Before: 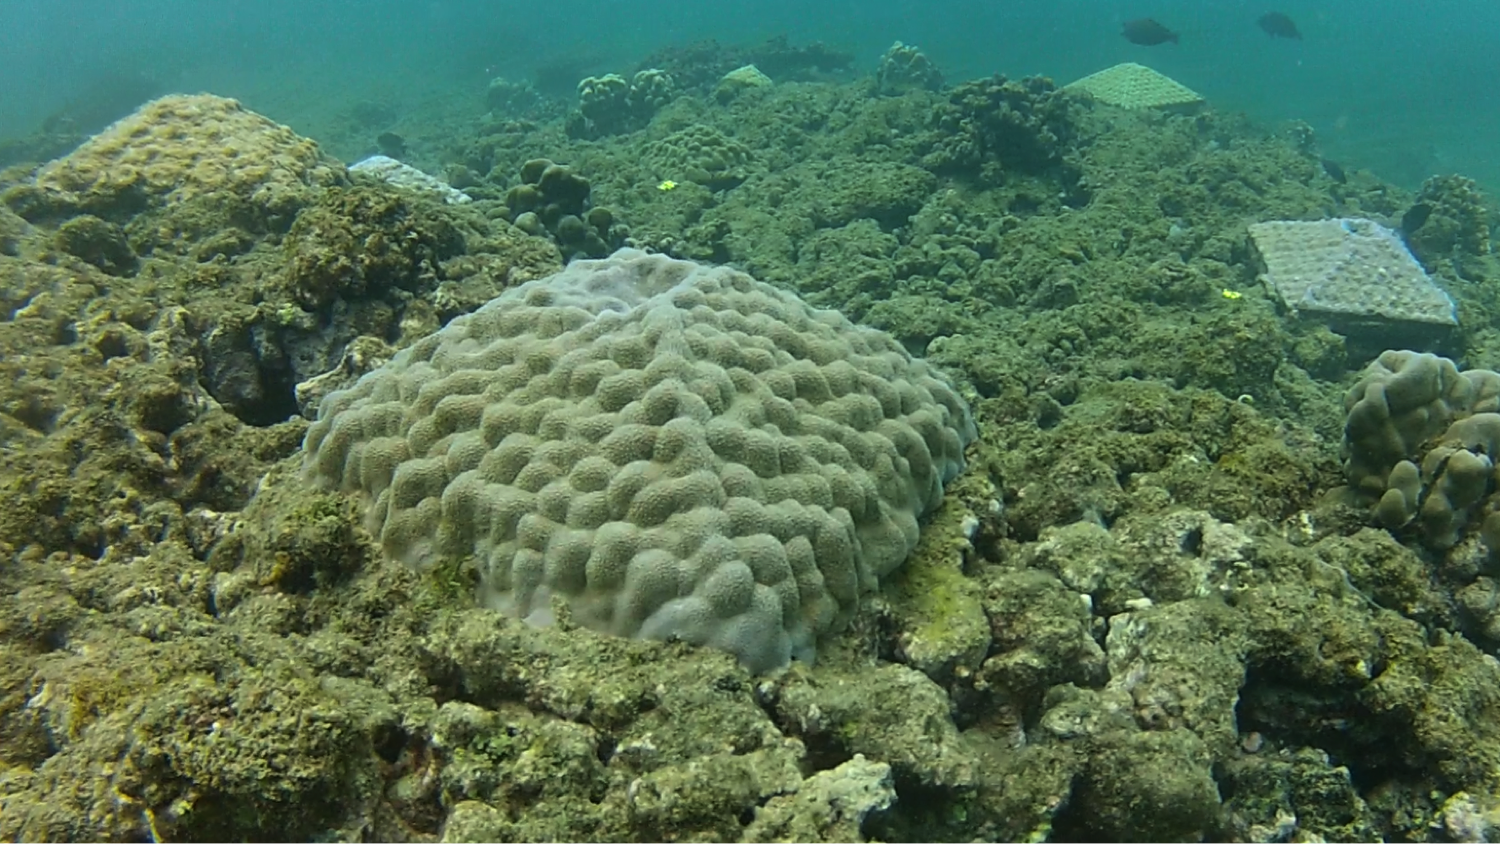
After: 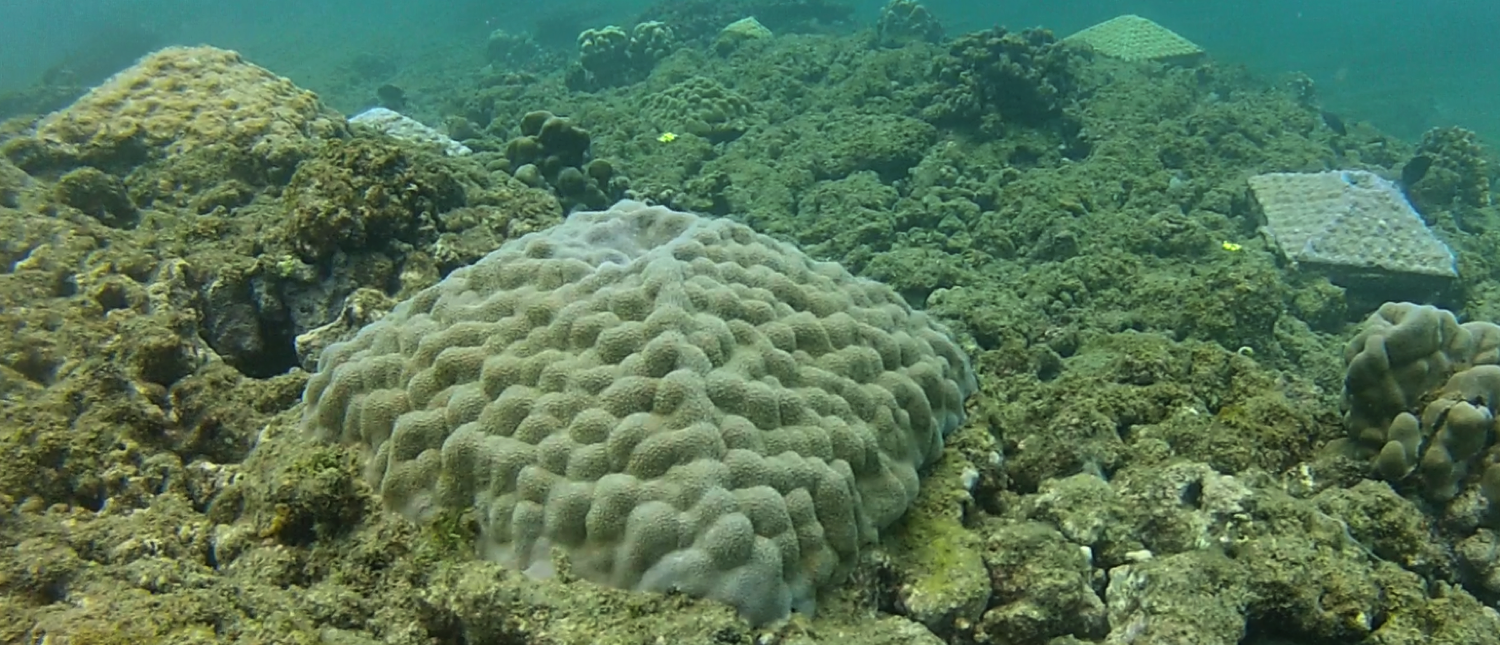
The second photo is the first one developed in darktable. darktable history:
shadows and highlights: radius 133.41, soften with gaussian
crop: top 5.712%, bottom 17.772%
